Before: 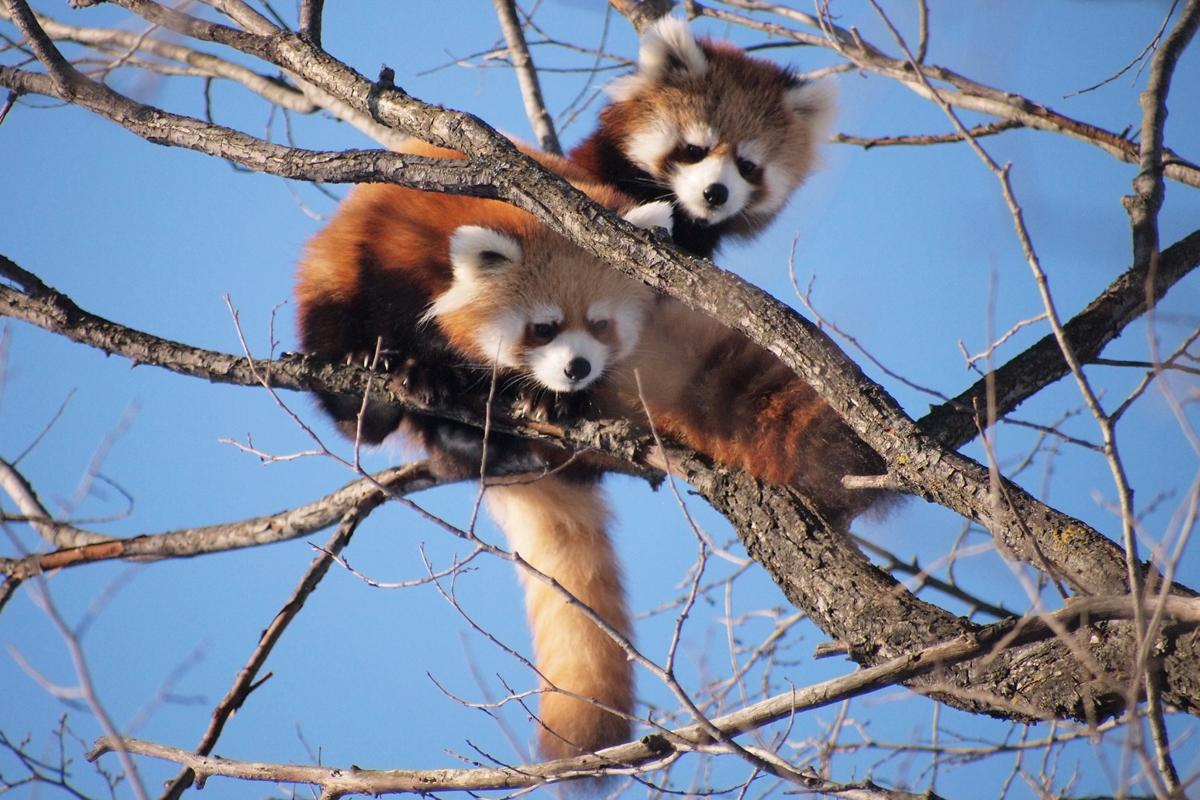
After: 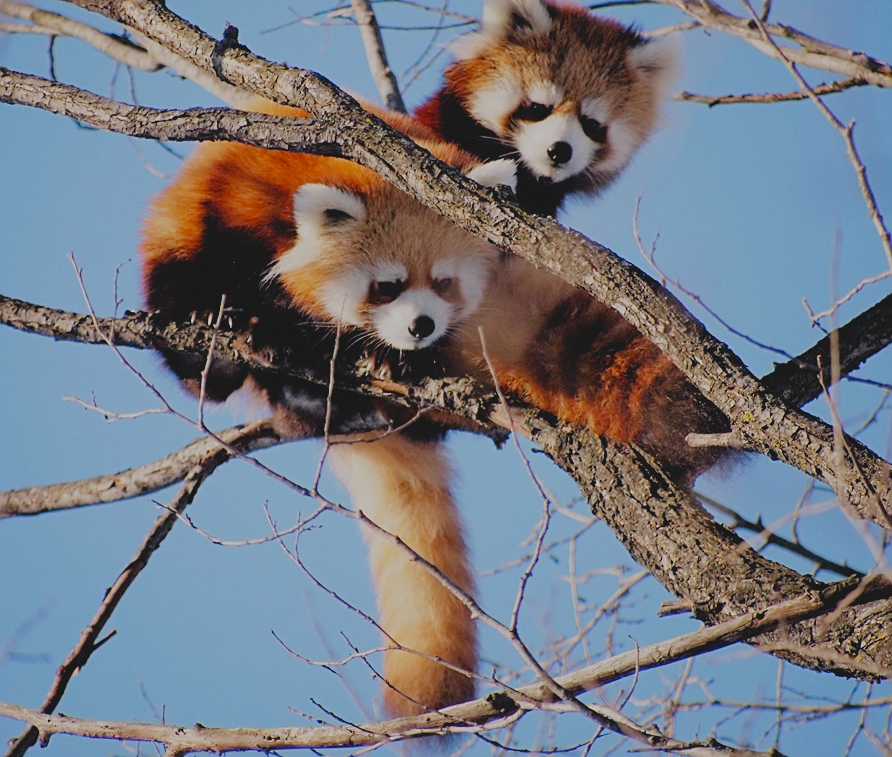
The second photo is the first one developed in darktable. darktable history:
contrast brightness saturation: contrast -0.174, saturation 0.187
crop and rotate: left 13.063%, top 5.258%, right 12.588%
filmic rgb: black relative exposure -6.11 EV, white relative exposure 6.97 EV, hardness 2.28, add noise in highlights 0.001, preserve chrominance no, color science v3 (2019), use custom middle-gray values true, contrast in highlights soft
sharpen: on, module defaults
